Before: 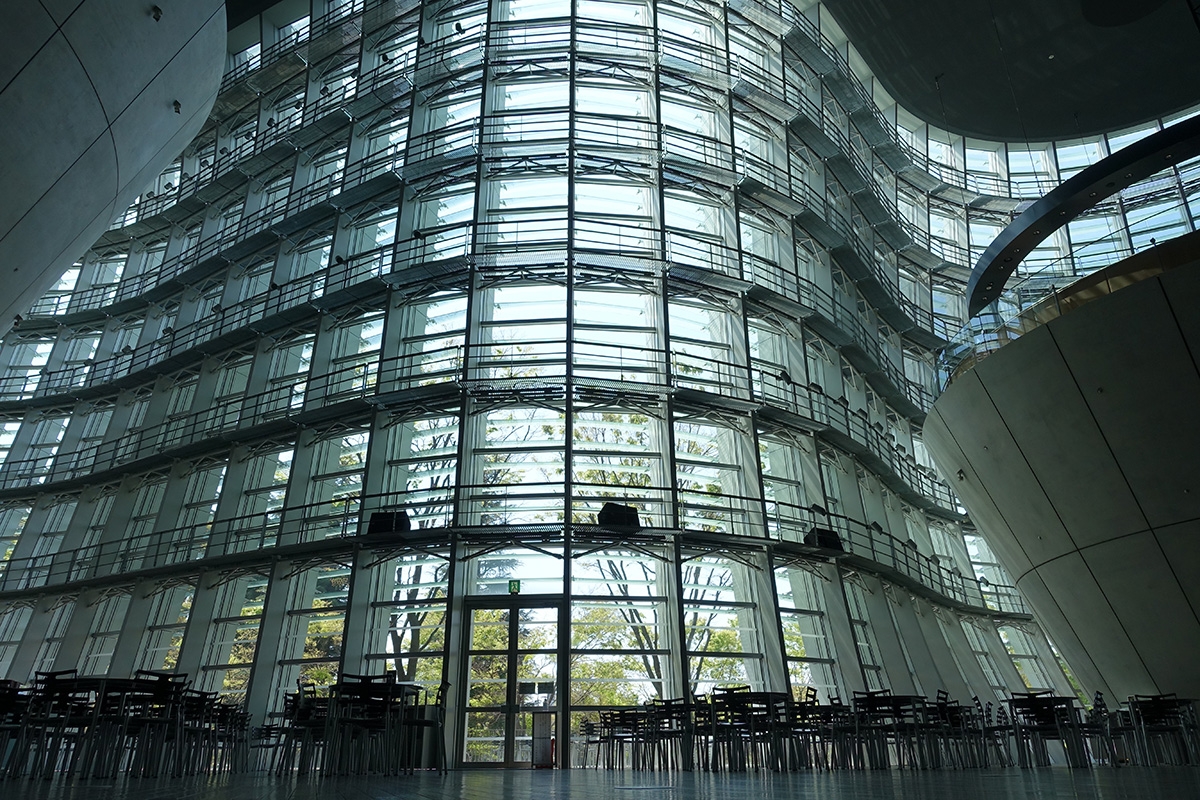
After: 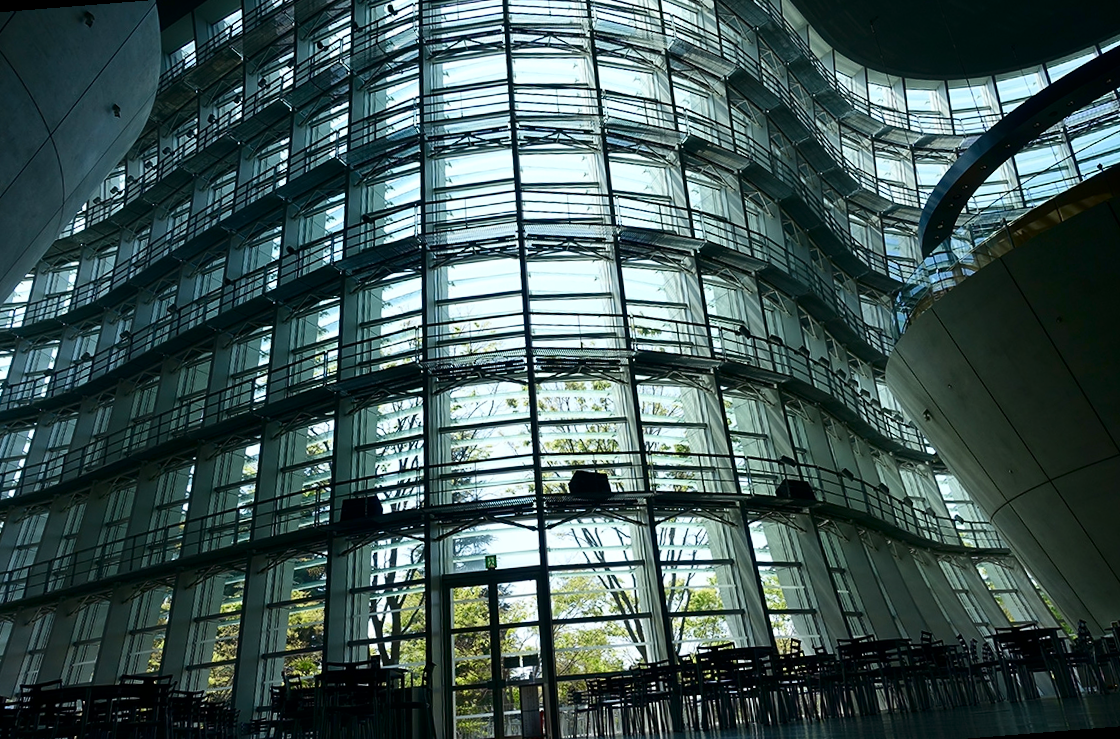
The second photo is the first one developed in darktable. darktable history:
rotate and perspective: rotation -4.57°, crop left 0.054, crop right 0.944, crop top 0.087, crop bottom 0.914
contrast brightness saturation: contrast 0.21, brightness -0.11, saturation 0.21
